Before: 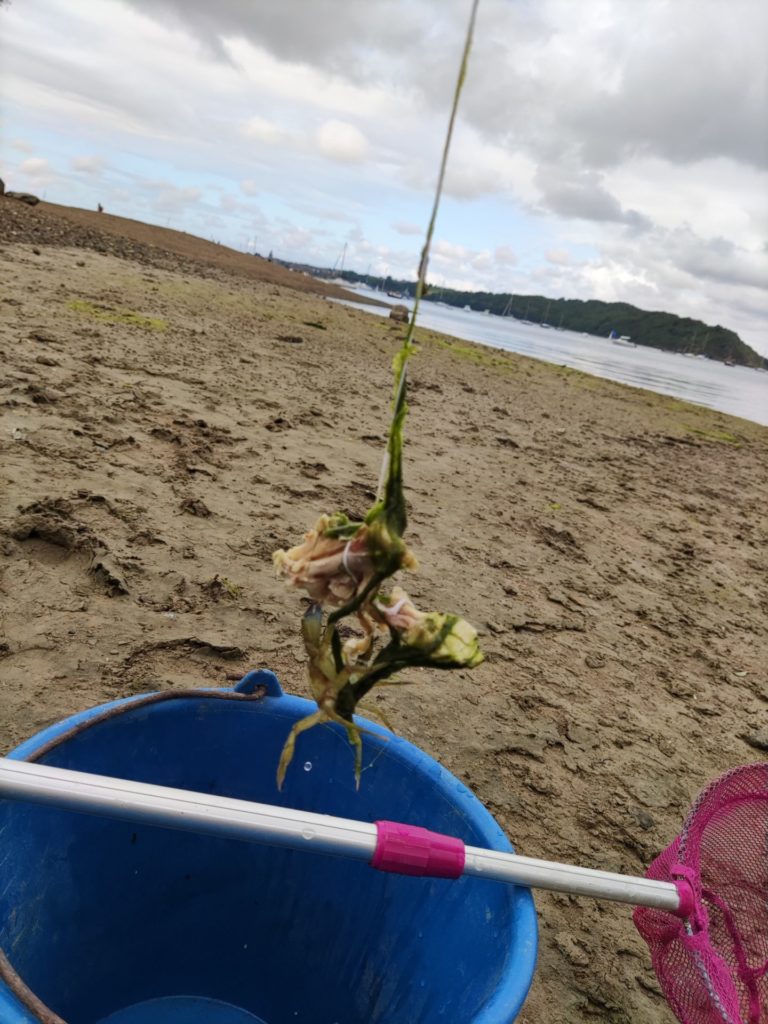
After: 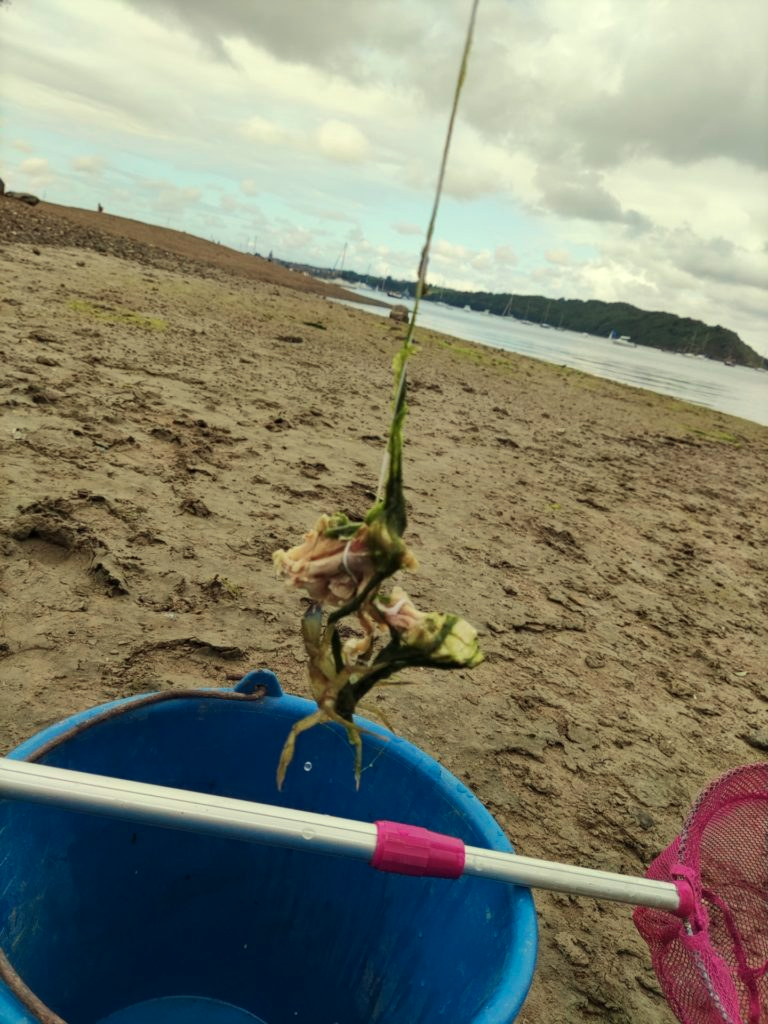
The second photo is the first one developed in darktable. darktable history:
white balance: red 1.08, blue 0.791
color calibration: illuminant F (fluorescent), F source F9 (Cool White Deluxe 4150 K) – high CRI, x 0.374, y 0.373, temperature 4158.34 K
